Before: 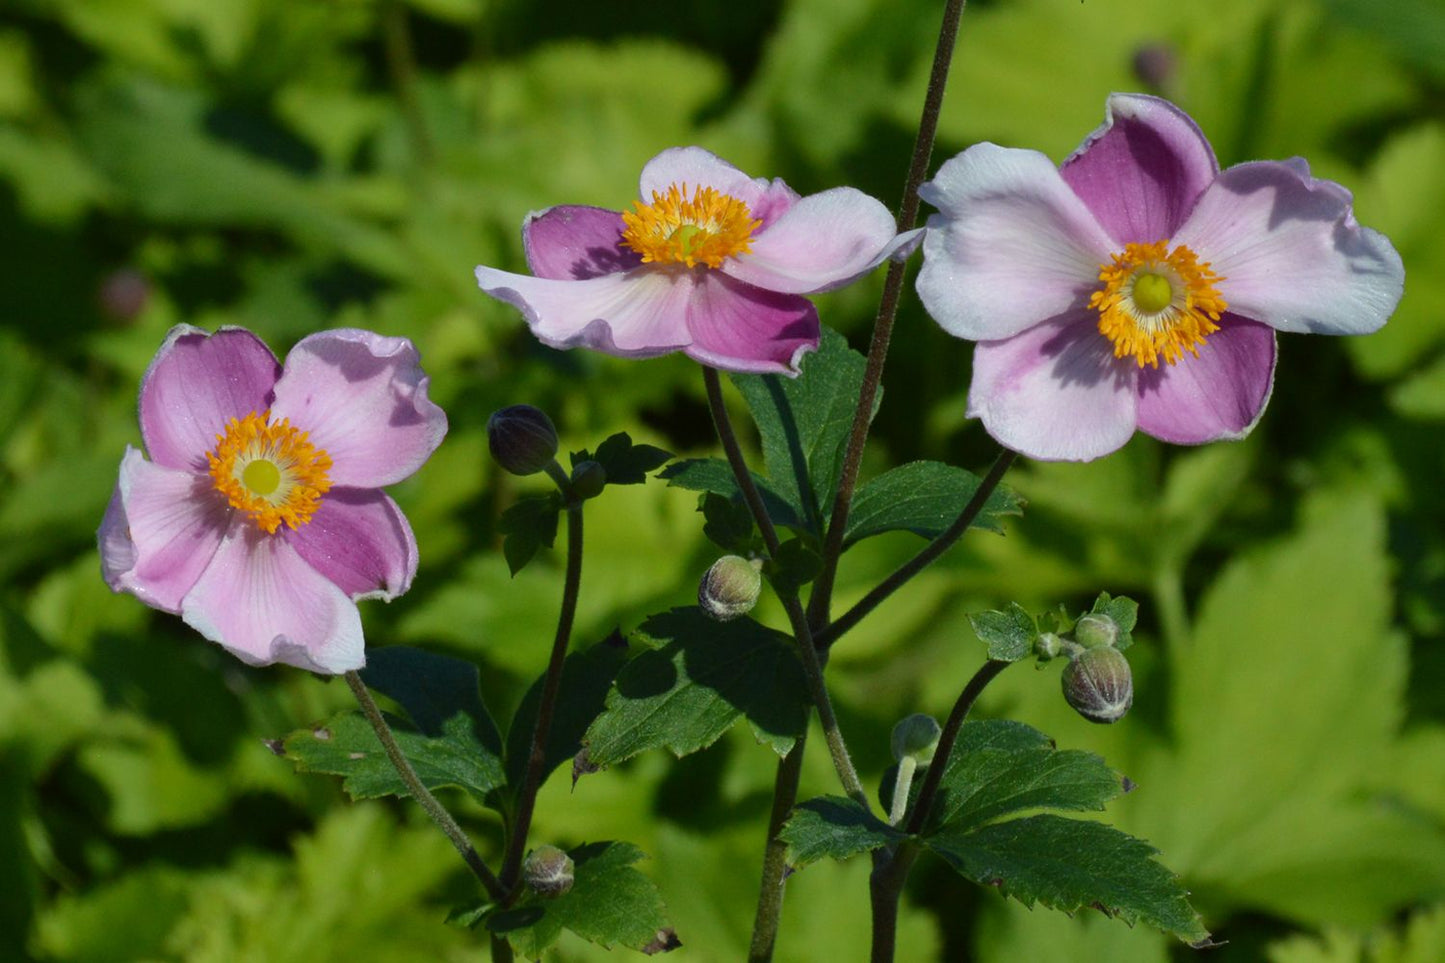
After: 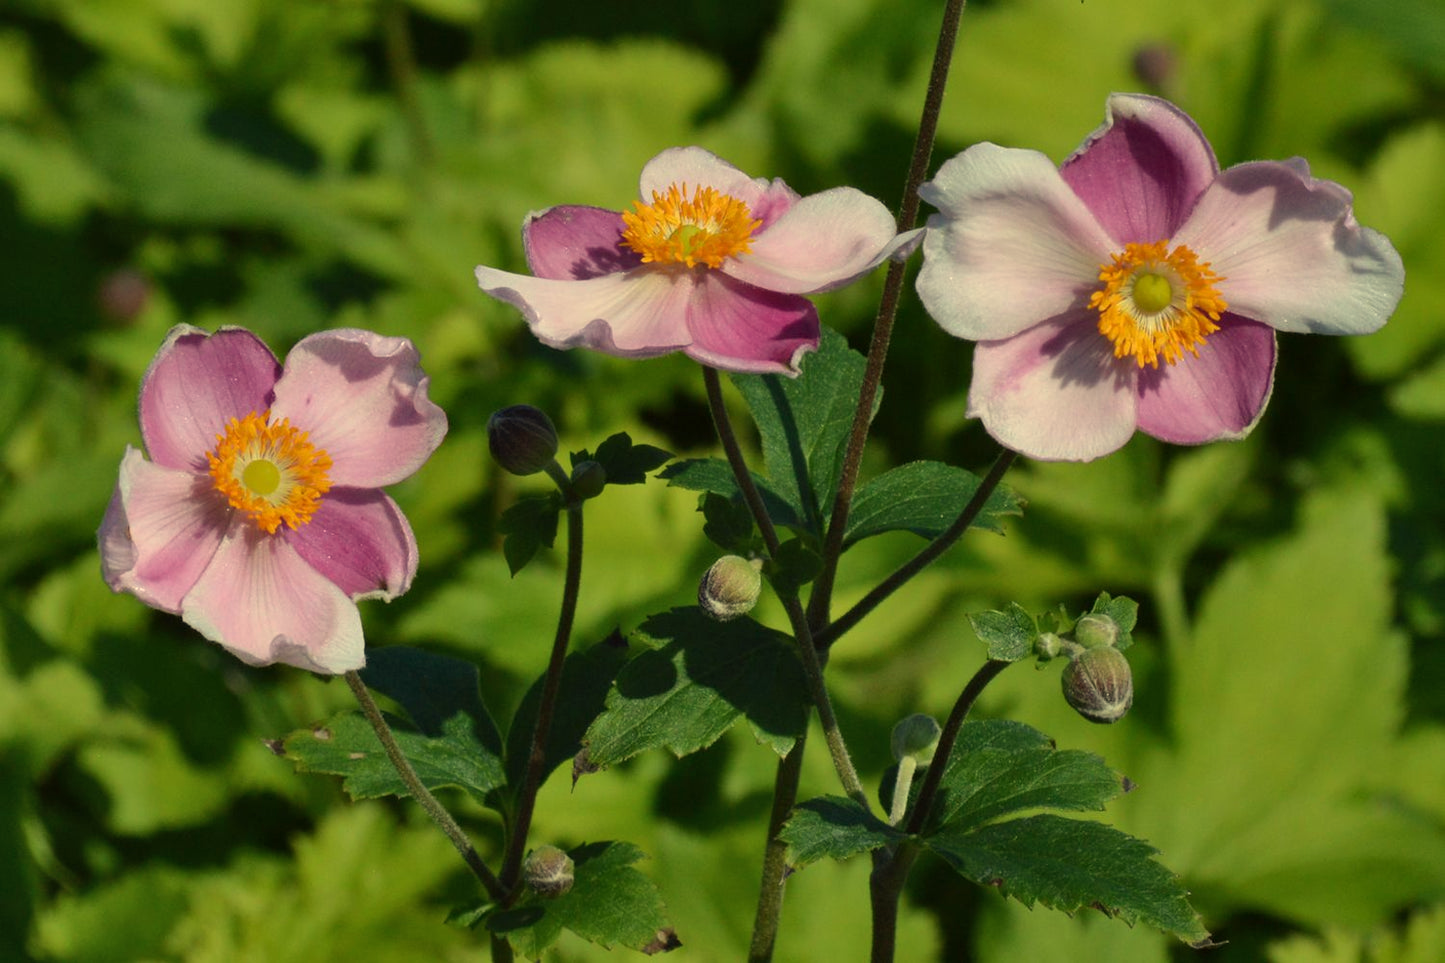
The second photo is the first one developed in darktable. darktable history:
white balance: red 1.08, blue 0.791
shadows and highlights: shadows 37.27, highlights -28.18, soften with gaussian
